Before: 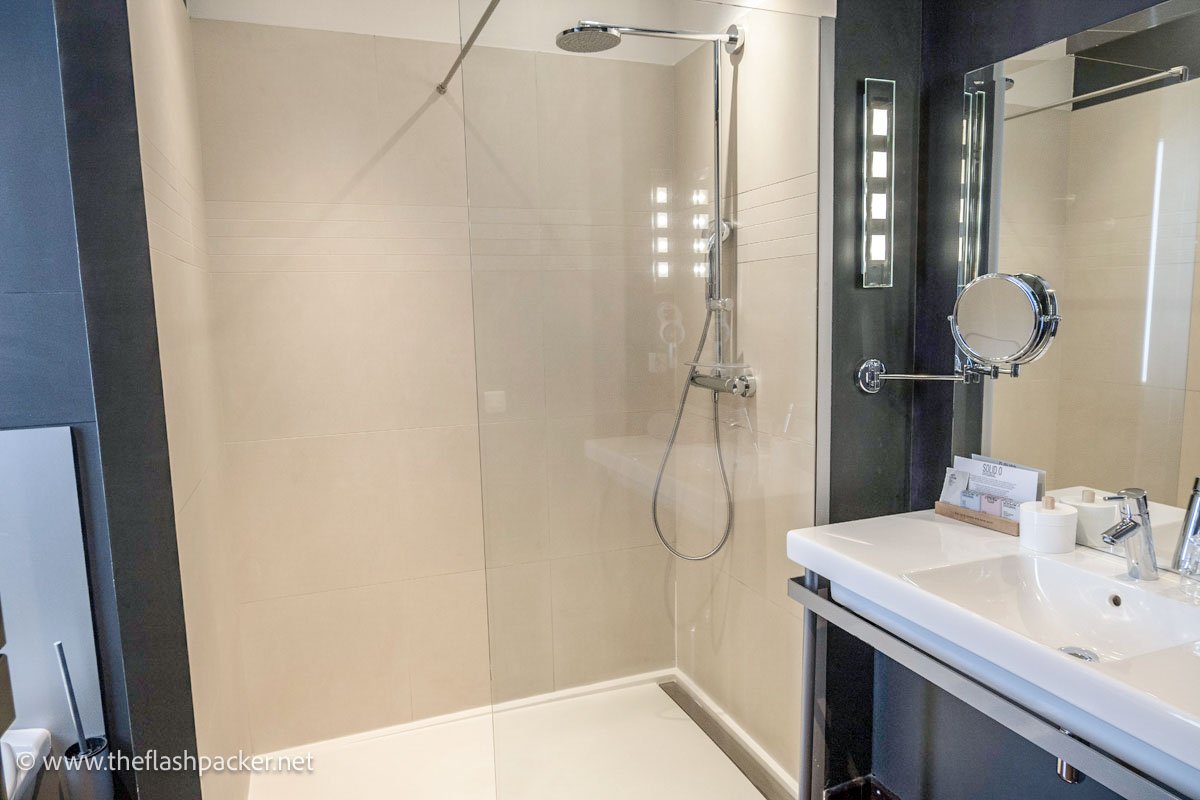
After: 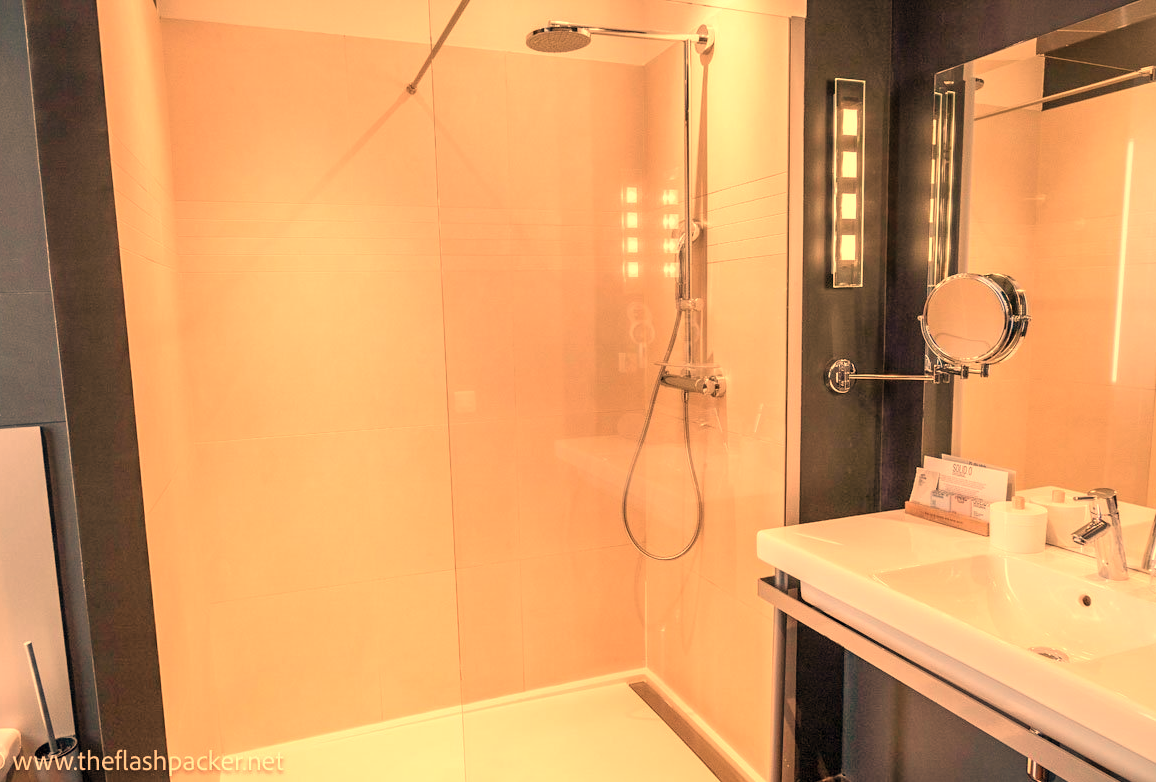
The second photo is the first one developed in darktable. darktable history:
crop and rotate: left 2.536%, right 1.107%, bottom 2.246%
white balance: red 1.467, blue 0.684
